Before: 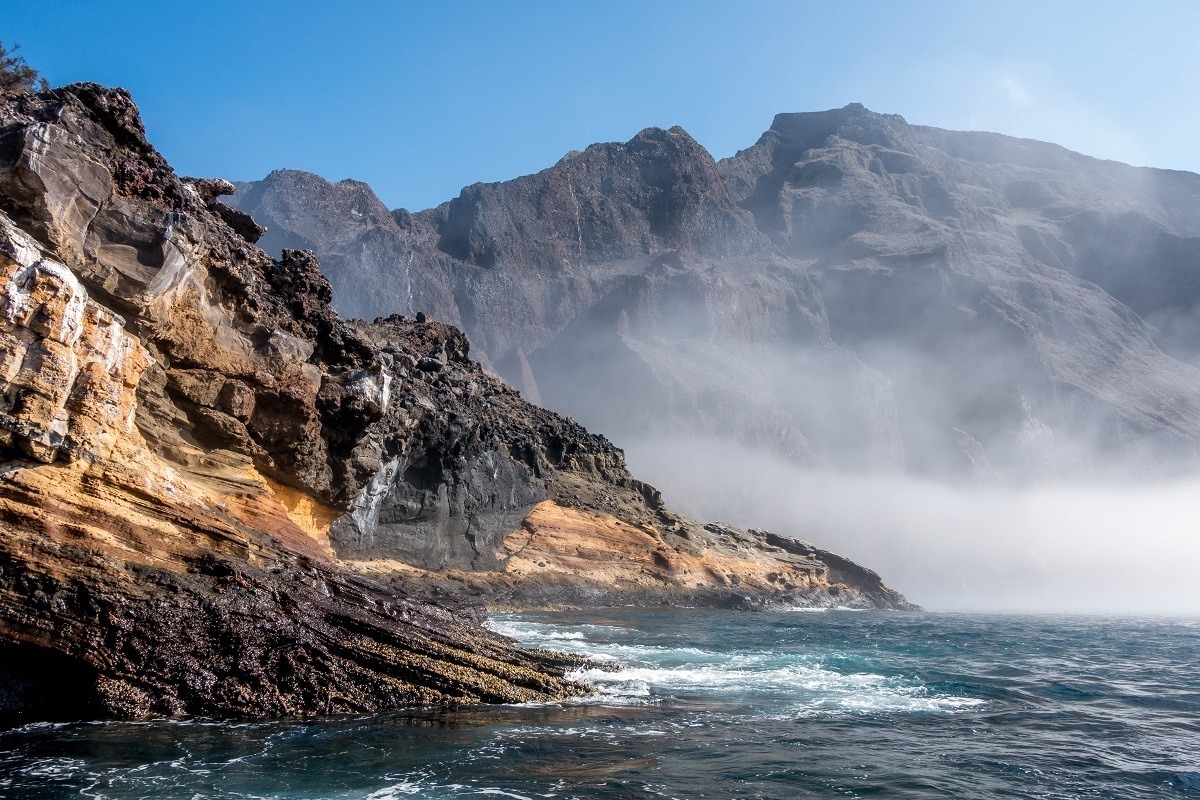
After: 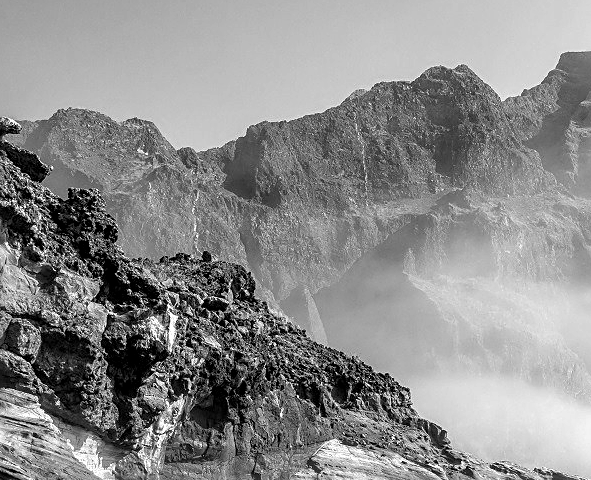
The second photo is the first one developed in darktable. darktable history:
sharpen: on, module defaults
crop: left 17.835%, top 7.675%, right 32.881%, bottom 32.213%
local contrast: detail 130%
tone equalizer: on, module defaults
white balance: red 0.986, blue 1.01
monochrome: size 1
exposure: black level correction 0.001, exposure 0.5 EV, compensate exposure bias true, compensate highlight preservation false
